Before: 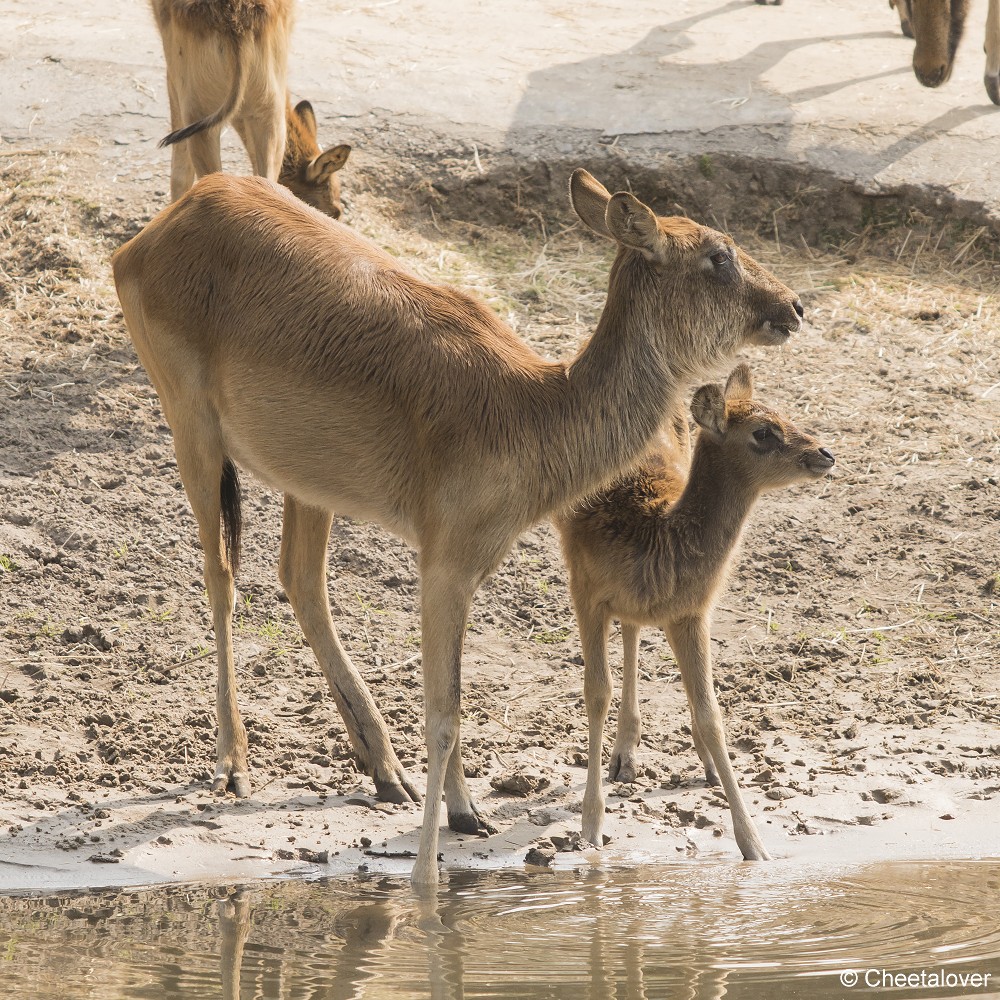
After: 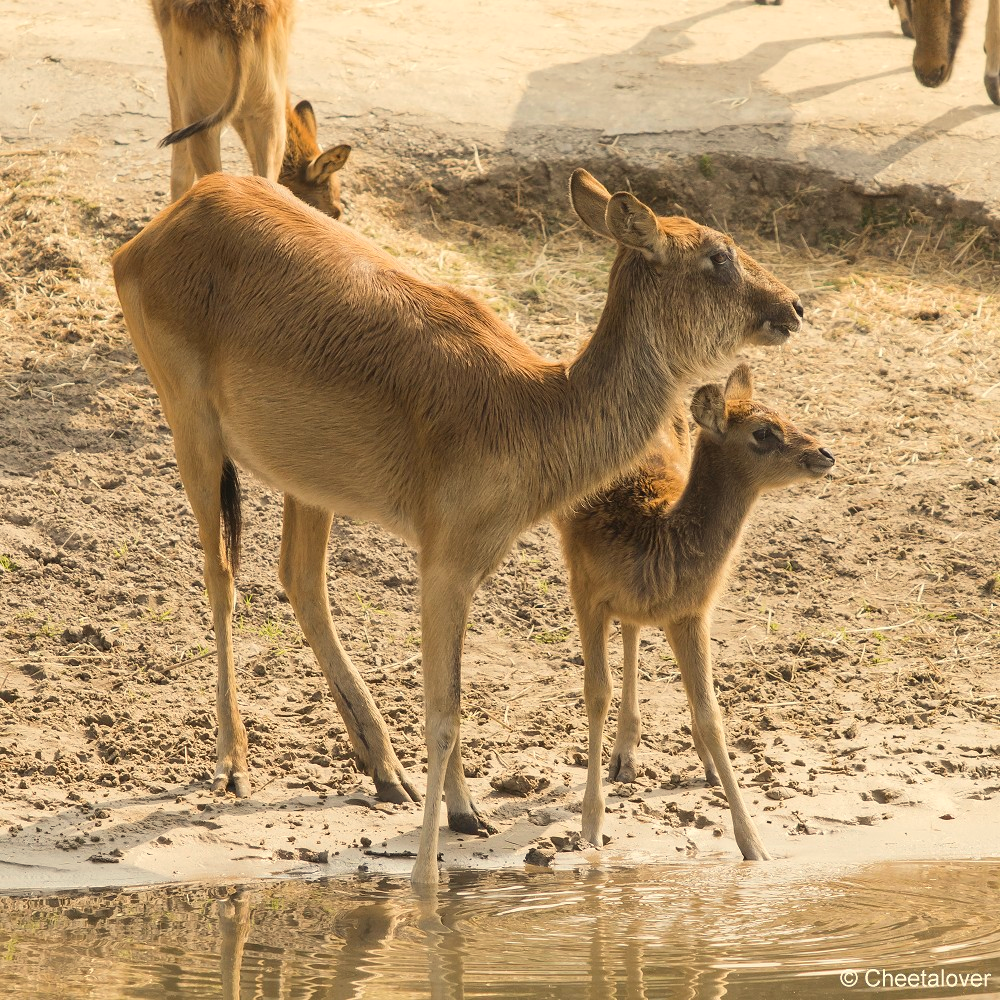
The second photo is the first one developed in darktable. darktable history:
color correction: highlights a* 1.43, highlights b* 17.11
